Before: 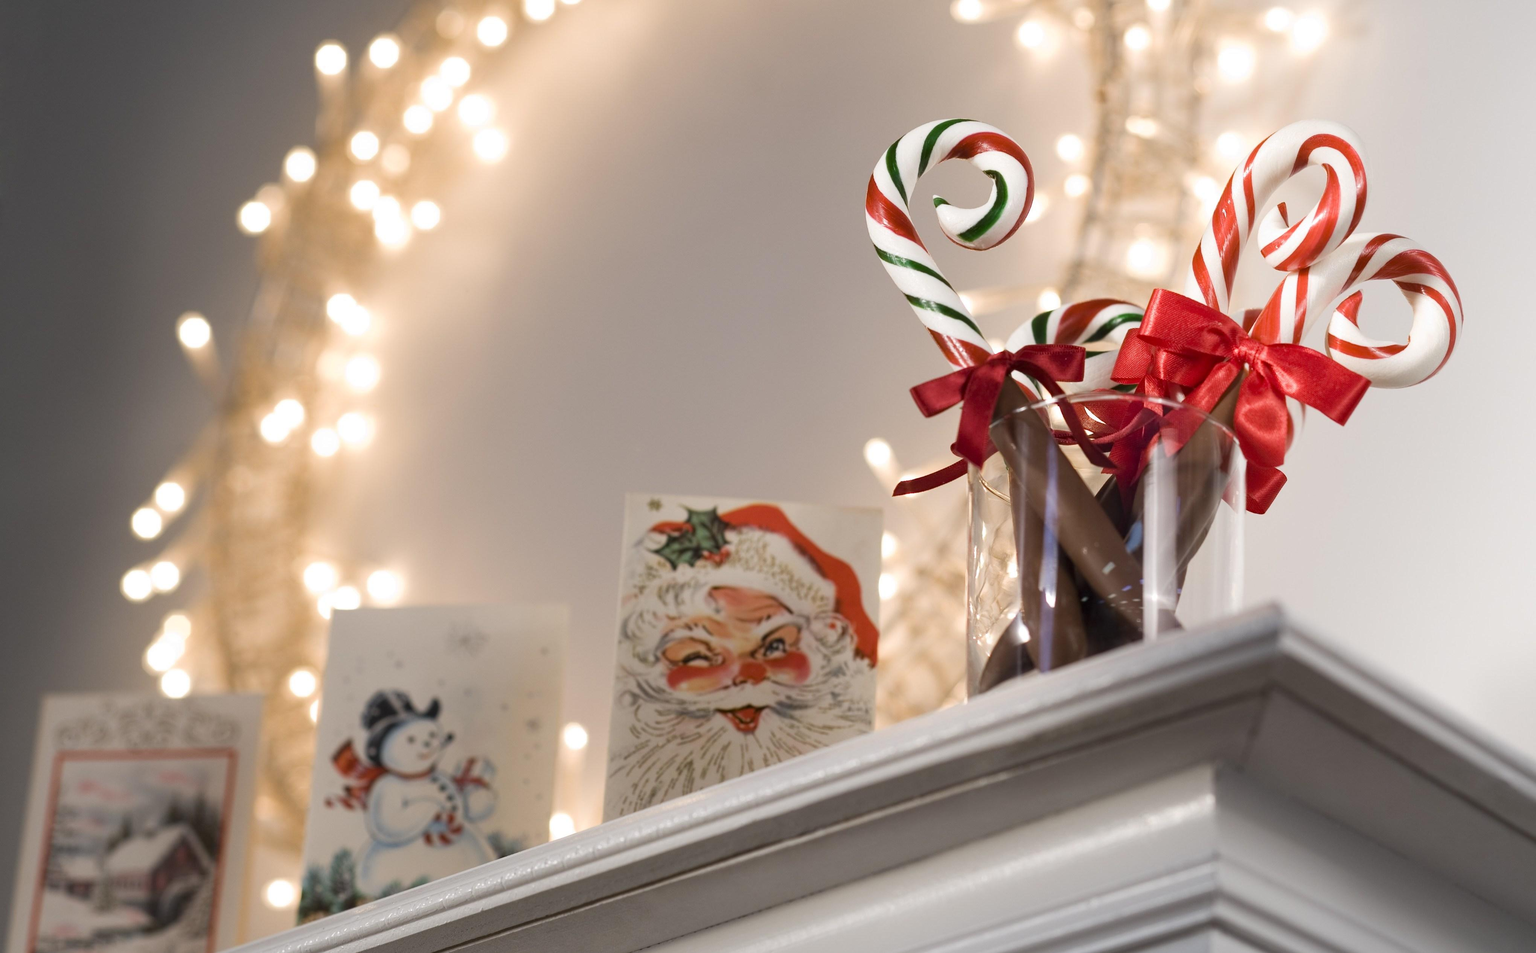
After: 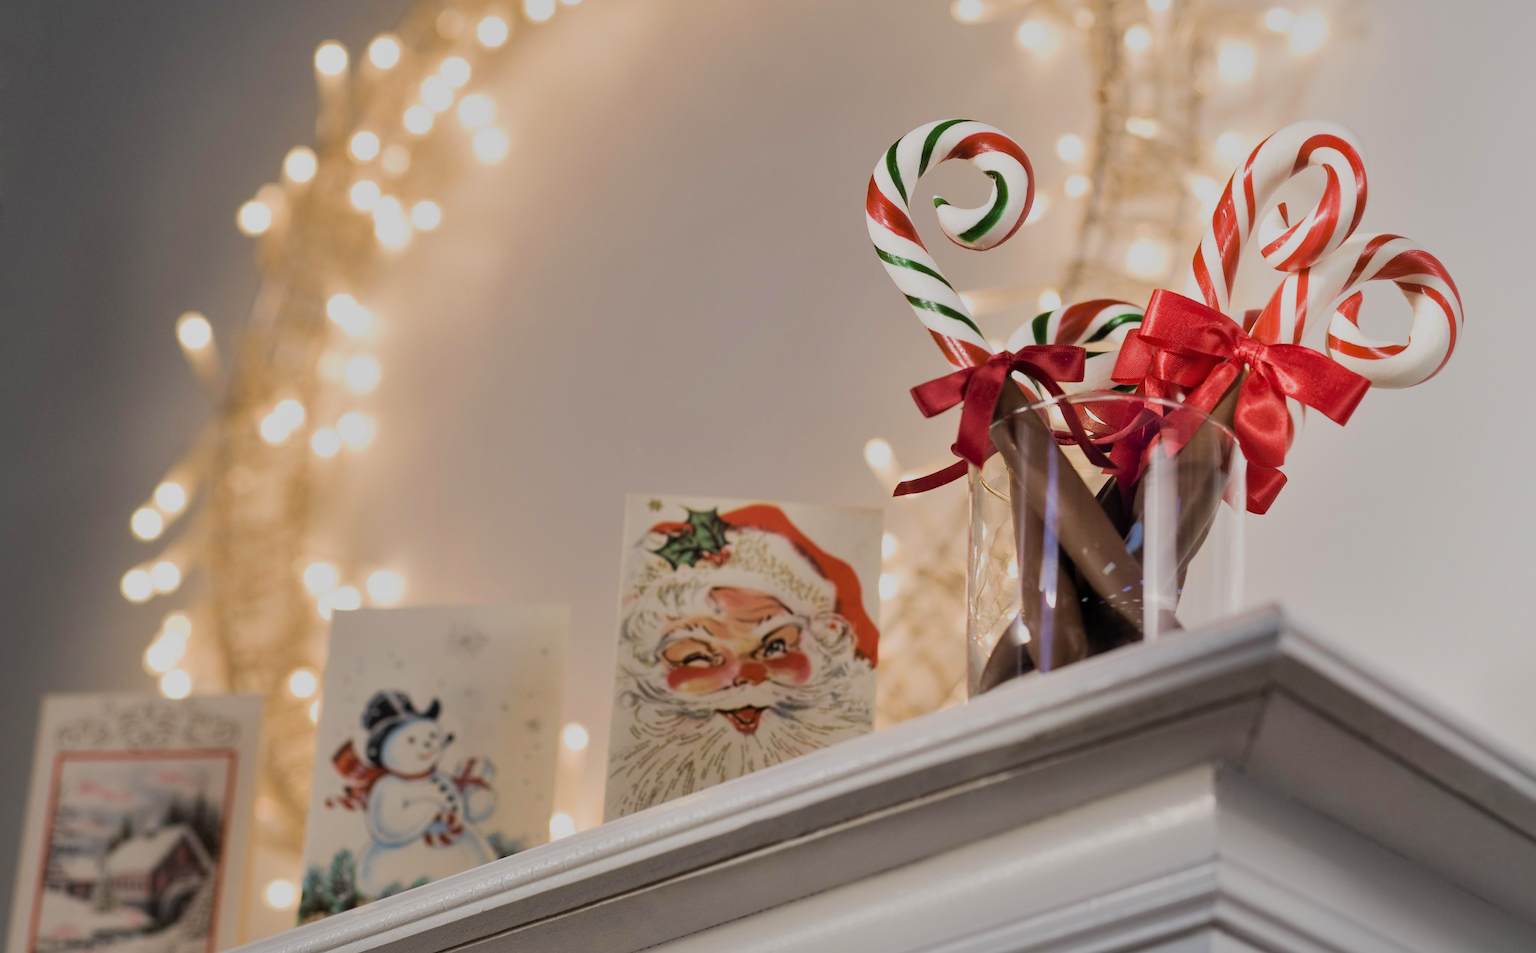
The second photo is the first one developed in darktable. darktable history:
velvia: on, module defaults
shadows and highlights: on, module defaults
filmic rgb: black relative exposure -7.65 EV, white relative exposure 4.56 EV, hardness 3.61, contrast 1.106
